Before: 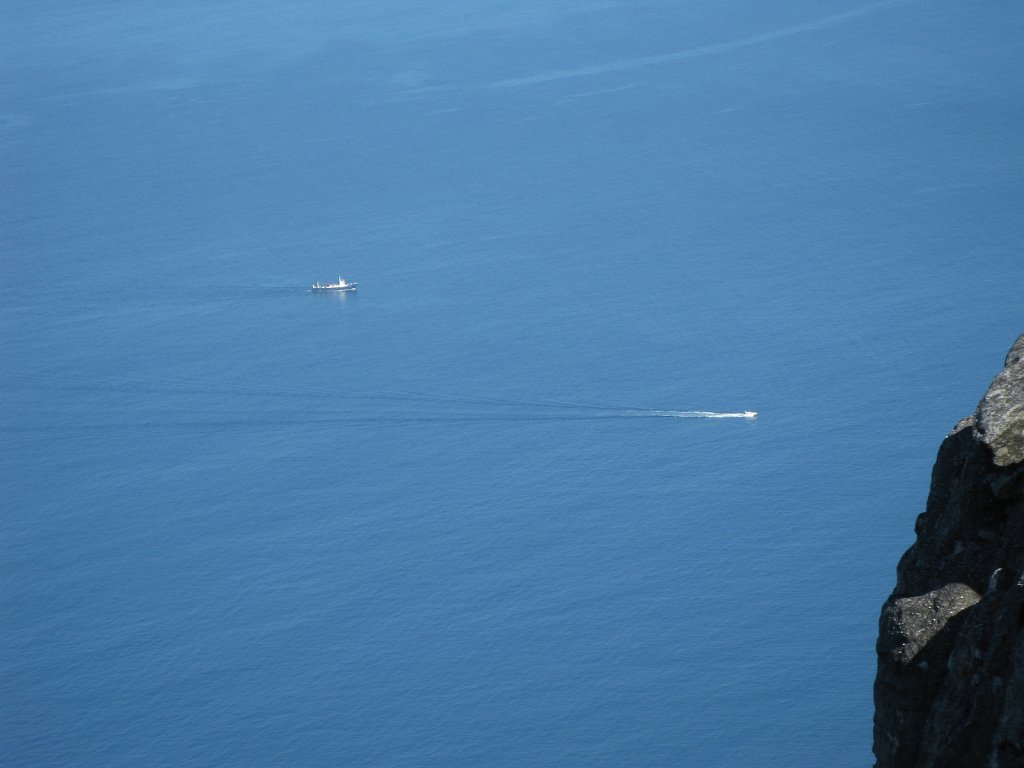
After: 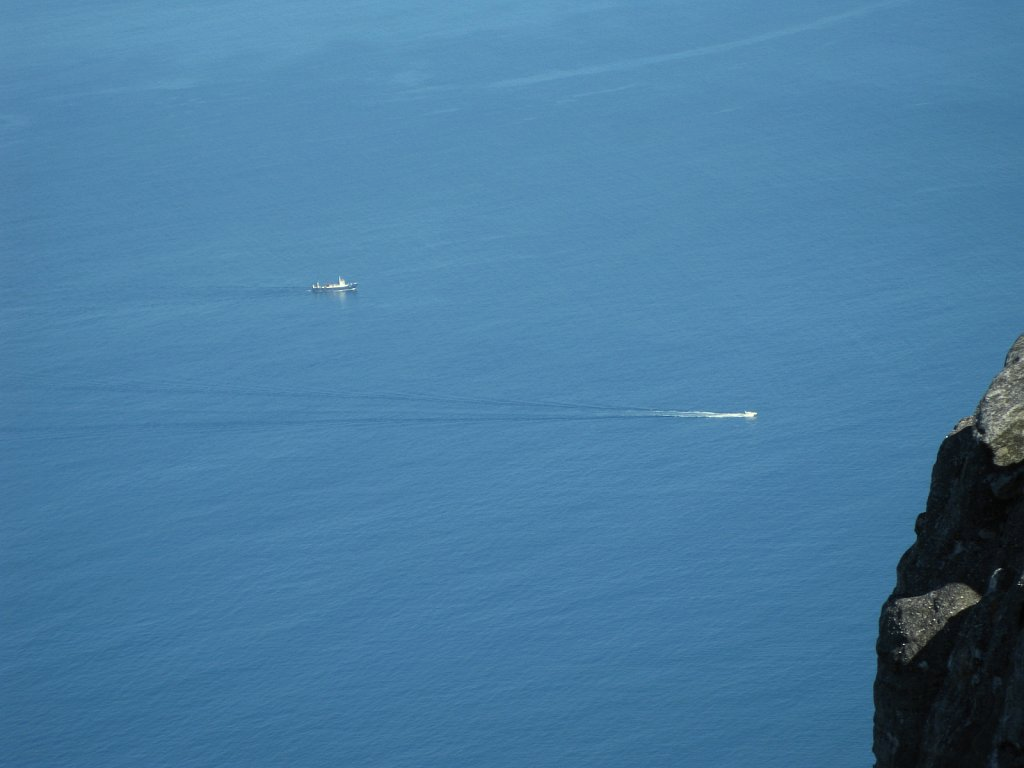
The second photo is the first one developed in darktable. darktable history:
color correction: highlights a* -4.24, highlights b* 6.58
